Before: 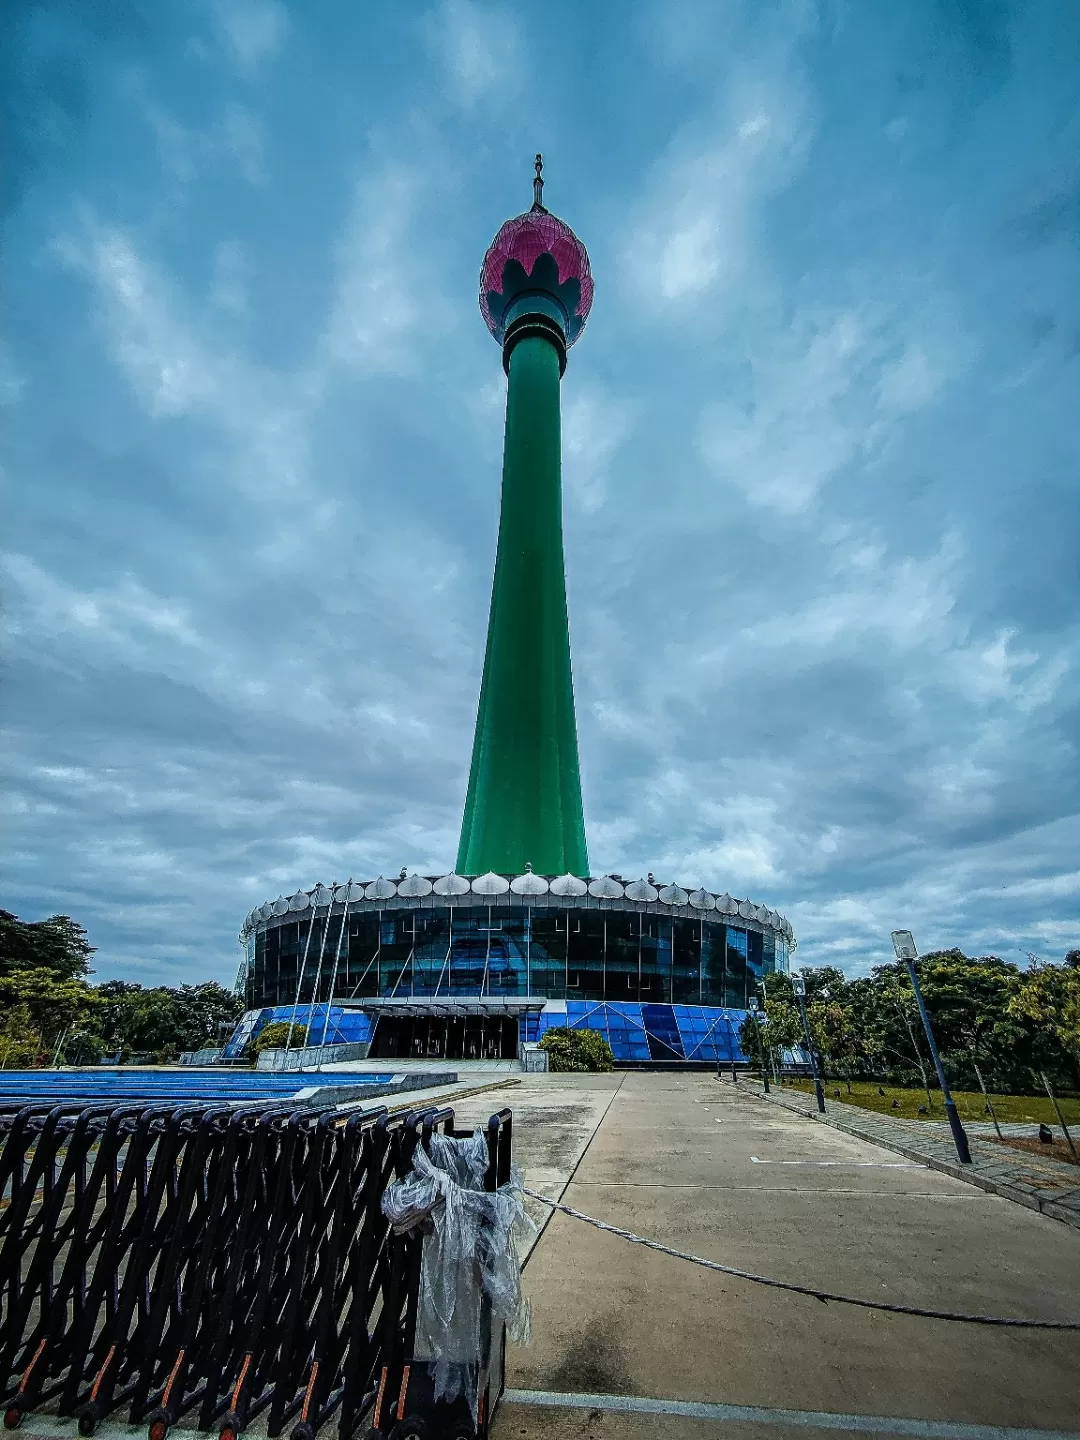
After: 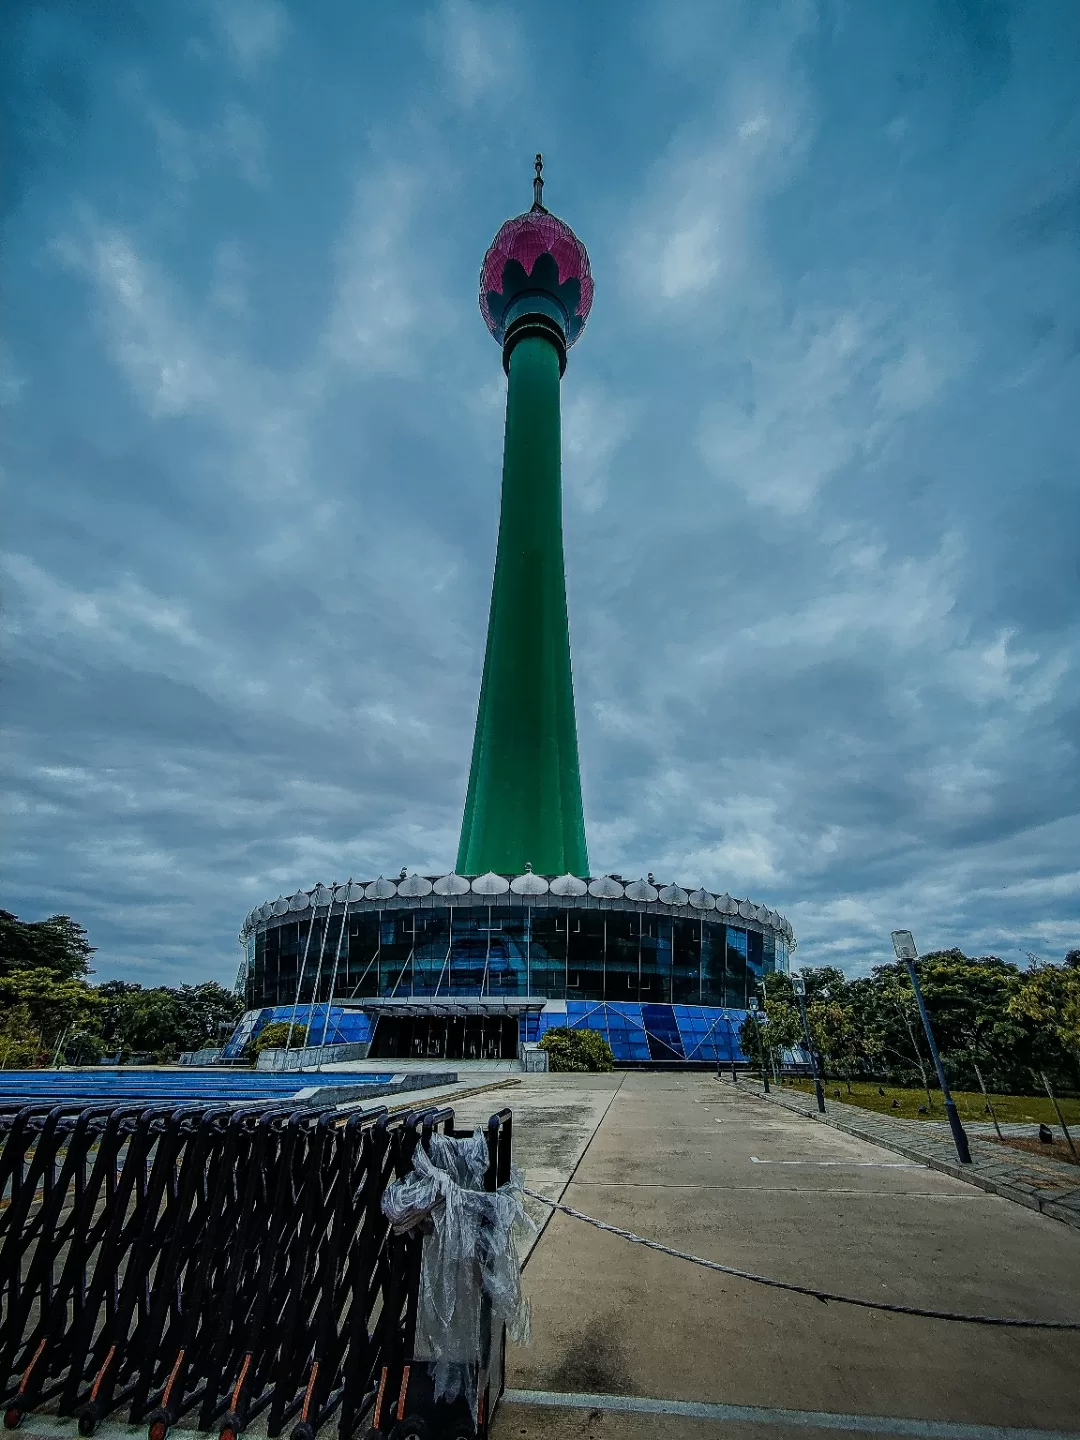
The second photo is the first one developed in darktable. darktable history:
exposure: exposure -0.491 EV, compensate exposure bias true, compensate highlight preservation false
